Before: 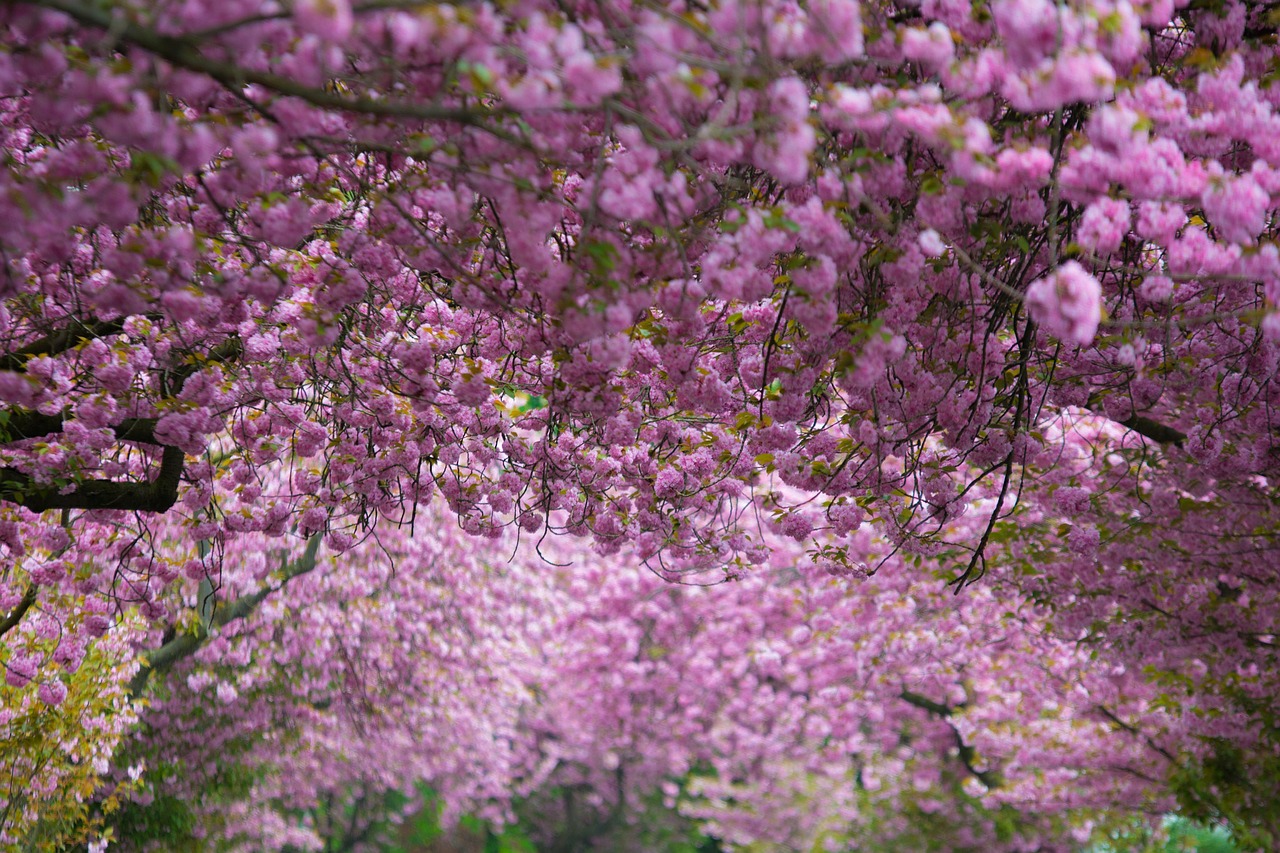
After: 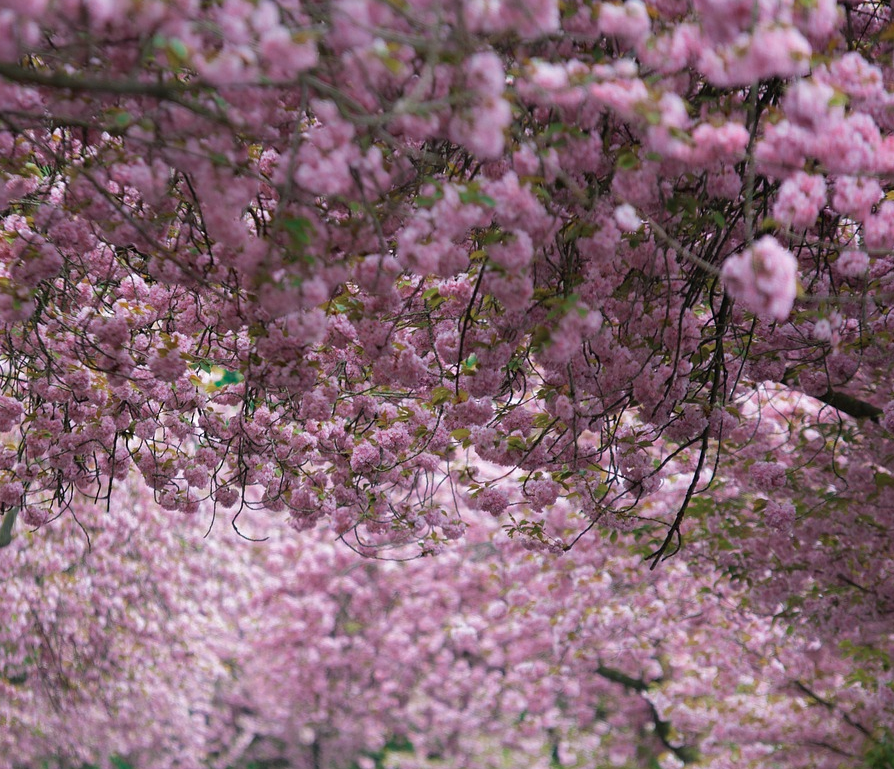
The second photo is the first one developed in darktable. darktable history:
color zones: curves: ch0 [(0, 0.5) (0.125, 0.4) (0.25, 0.5) (0.375, 0.4) (0.5, 0.4) (0.625, 0.35) (0.75, 0.35) (0.875, 0.5)]; ch1 [(0, 0.35) (0.125, 0.45) (0.25, 0.35) (0.375, 0.35) (0.5, 0.35) (0.625, 0.35) (0.75, 0.45) (0.875, 0.35)]; ch2 [(0, 0.6) (0.125, 0.5) (0.25, 0.5) (0.375, 0.6) (0.5, 0.6) (0.625, 0.5) (0.75, 0.5) (0.875, 0.5)]
crop and rotate: left 23.756%, top 2.978%, right 6.345%, bottom 6.842%
